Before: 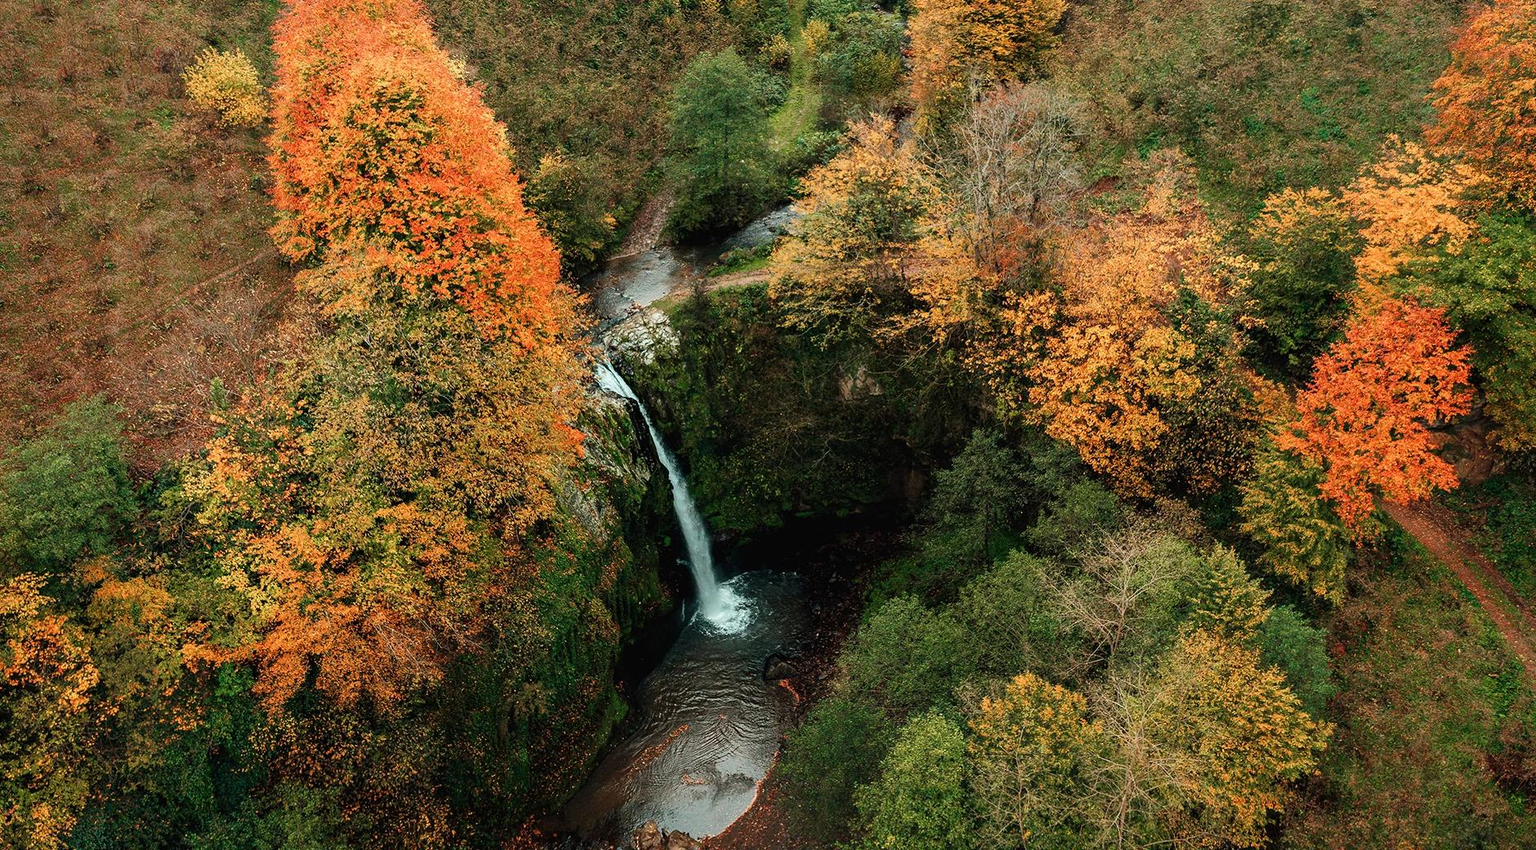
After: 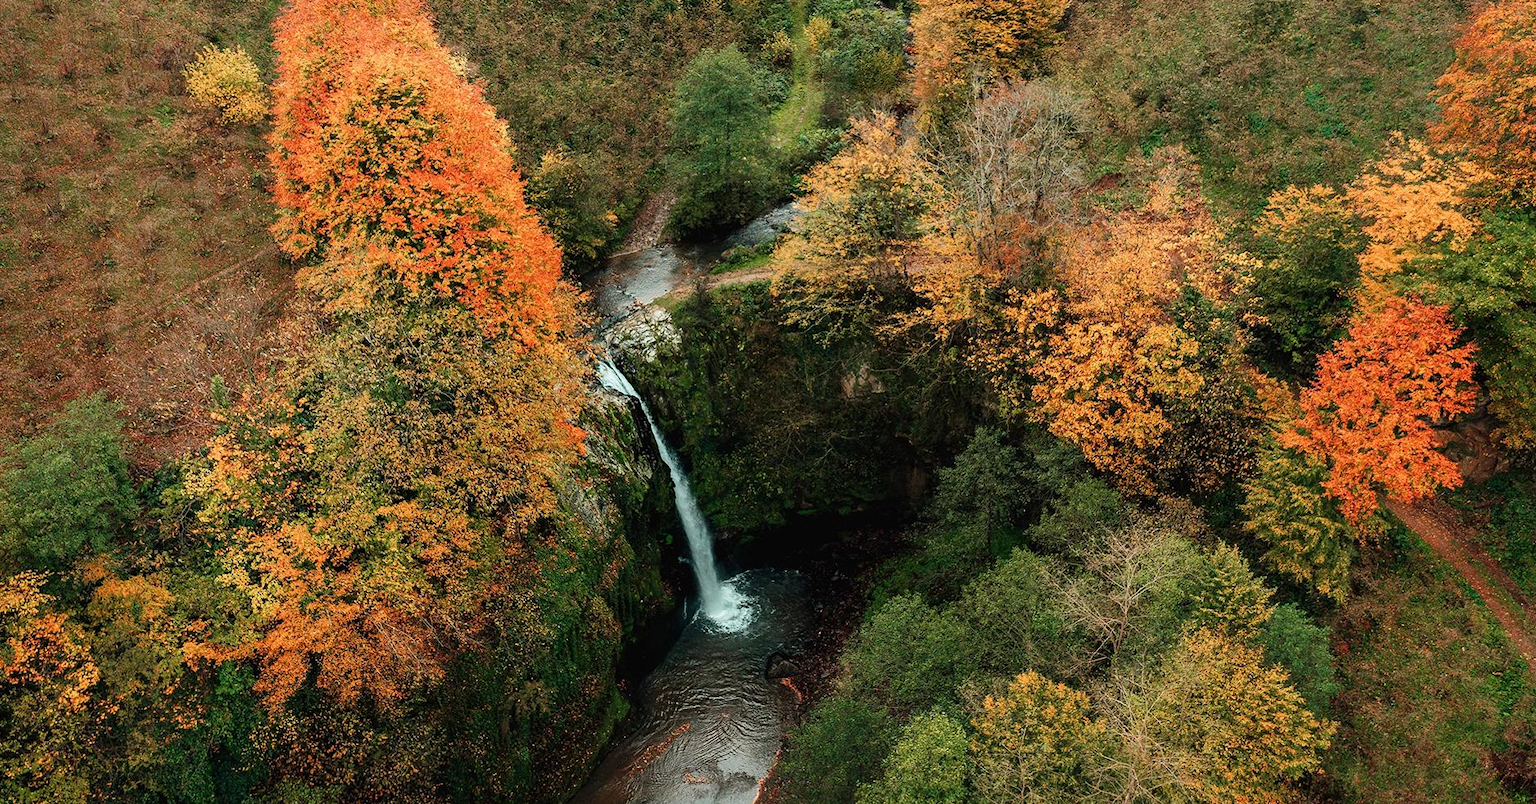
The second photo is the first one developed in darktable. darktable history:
color zones: curves: ch1 [(0.25, 0.5) (0.747, 0.71)], process mode strong
crop: top 0.441%, right 0.257%, bottom 5.042%
